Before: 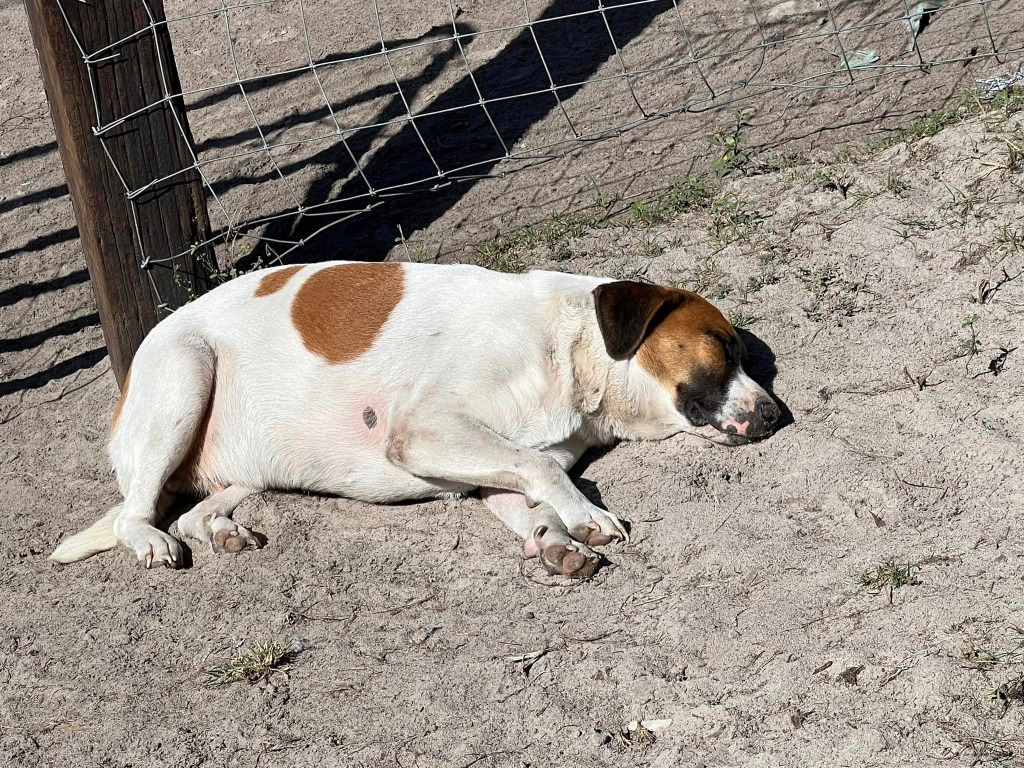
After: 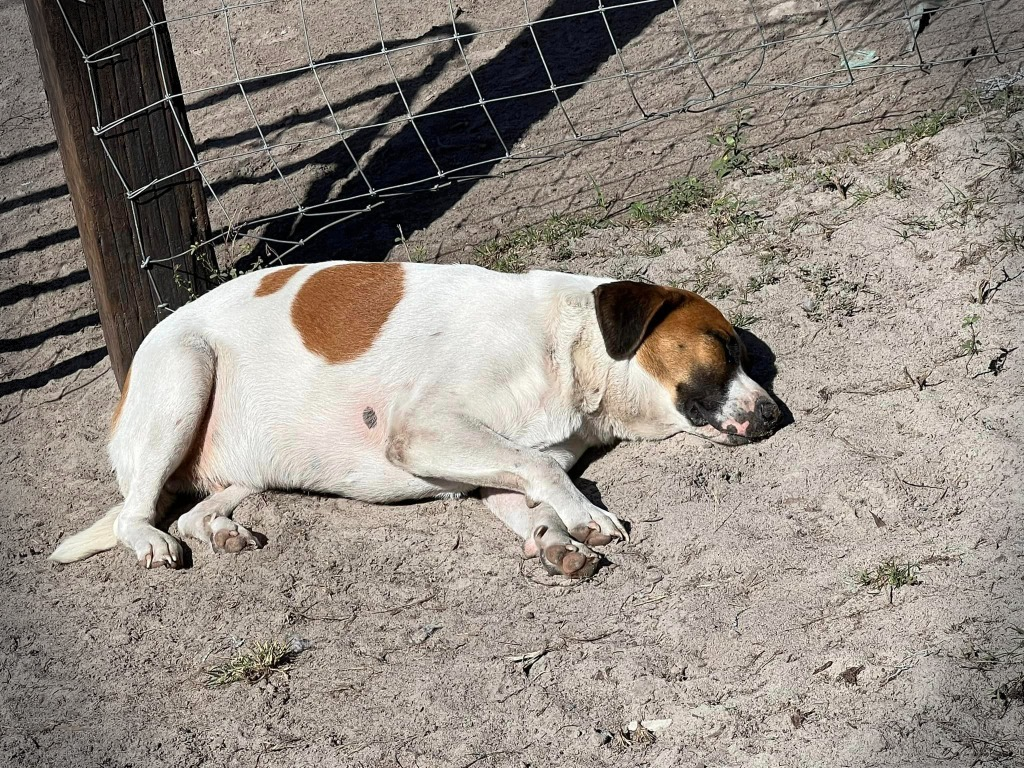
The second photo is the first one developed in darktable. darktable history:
vignetting: fall-off start 87.93%, fall-off radius 25.14%, dithering 8-bit output, unbound false
